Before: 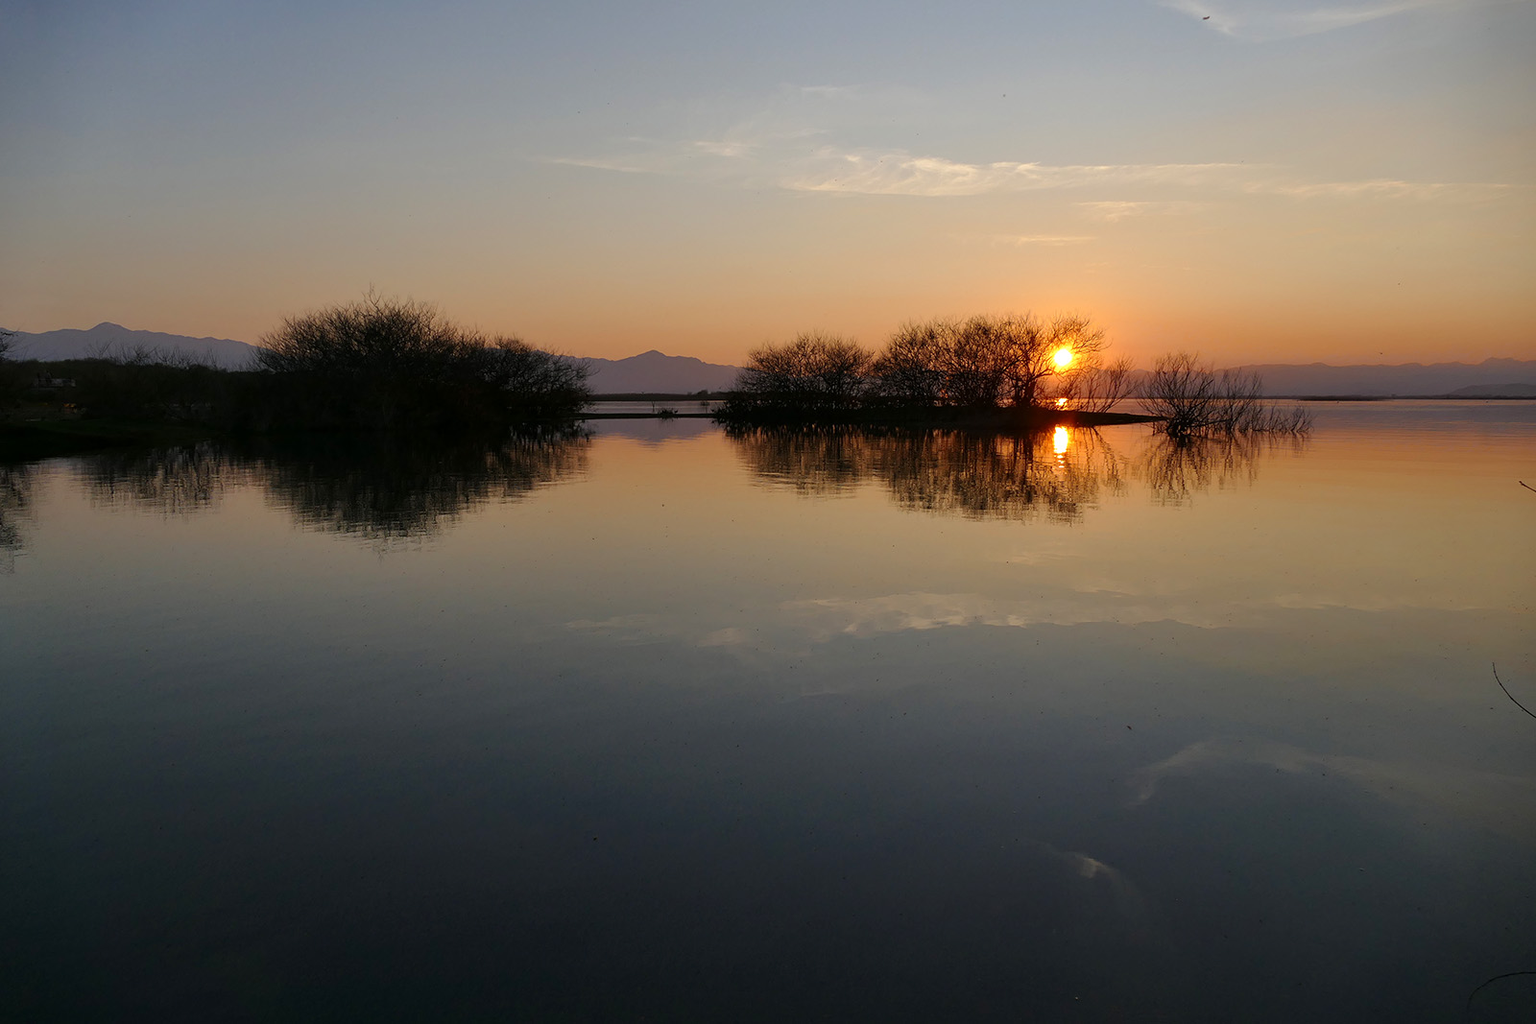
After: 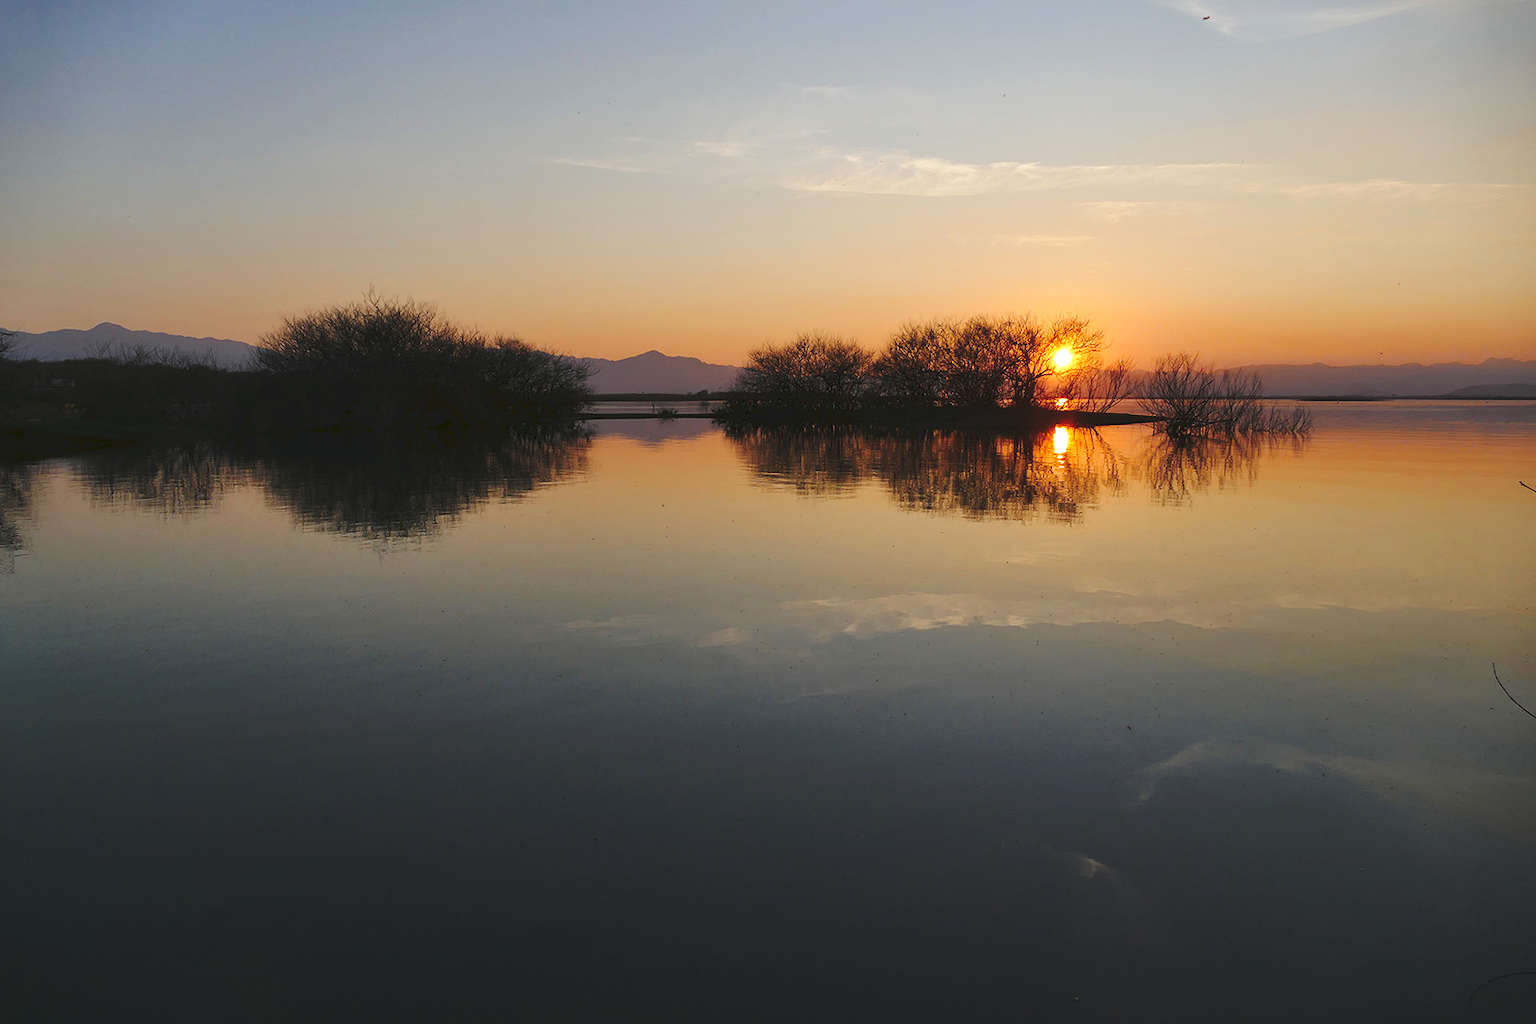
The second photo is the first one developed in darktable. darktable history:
tone curve: curves: ch0 [(0, 0) (0.003, 0.077) (0.011, 0.089) (0.025, 0.105) (0.044, 0.122) (0.069, 0.134) (0.1, 0.151) (0.136, 0.171) (0.177, 0.198) (0.224, 0.23) (0.277, 0.273) (0.335, 0.343) (0.399, 0.422) (0.468, 0.508) (0.543, 0.601) (0.623, 0.695) (0.709, 0.782) (0.801, 0.866) (0.898, 0.934) (1, 1)], preserve colors none
